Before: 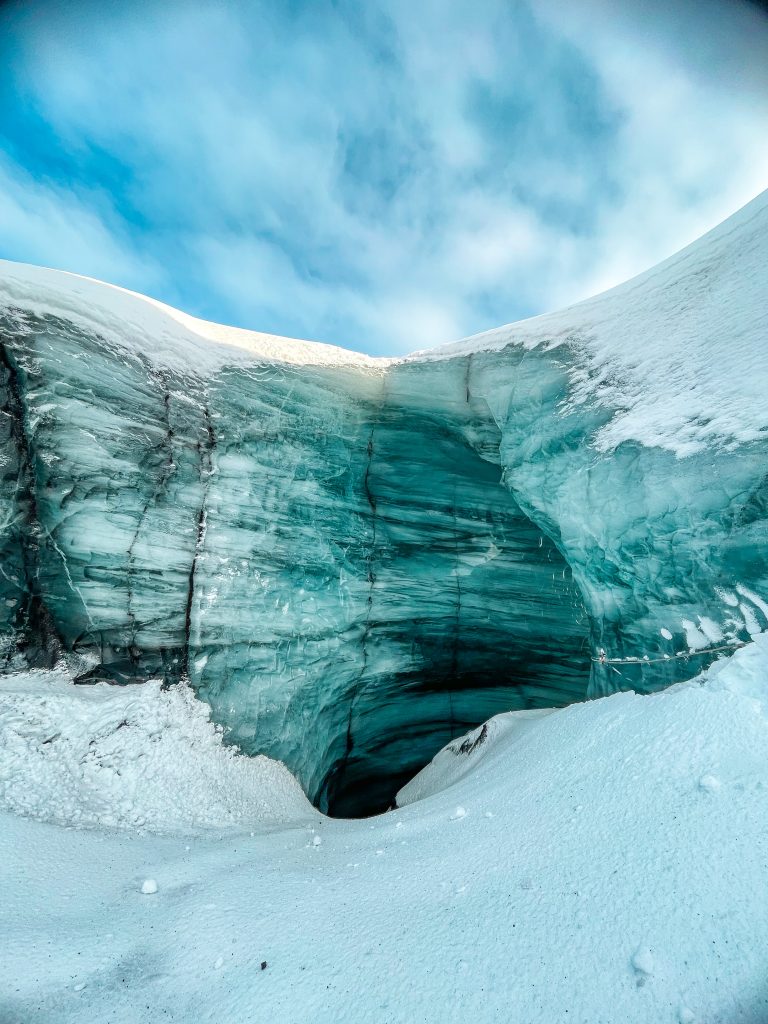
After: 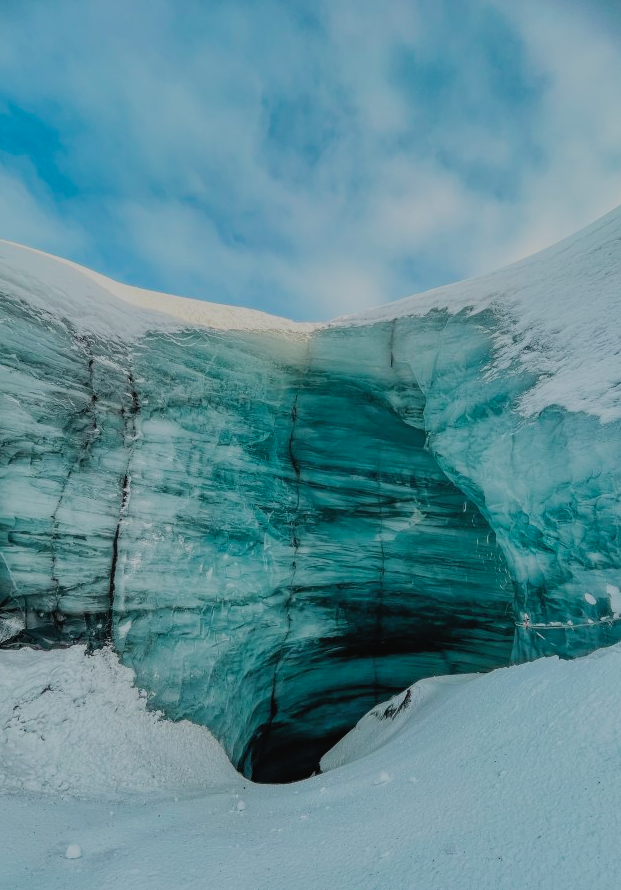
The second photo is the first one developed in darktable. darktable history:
lowpass: radius 0.1, contrast 0.85, saturation 1.1, unbound 0
filmic rgb: black relative exposure -7.65 EV, white relative exposure 4.56 EV, hardness 3.61
crop: left 9.929%, top 3.475%, right 9.188%, bottom 9.529%
exposure: exposure -0.492 EV, compensate highlight preservation false
